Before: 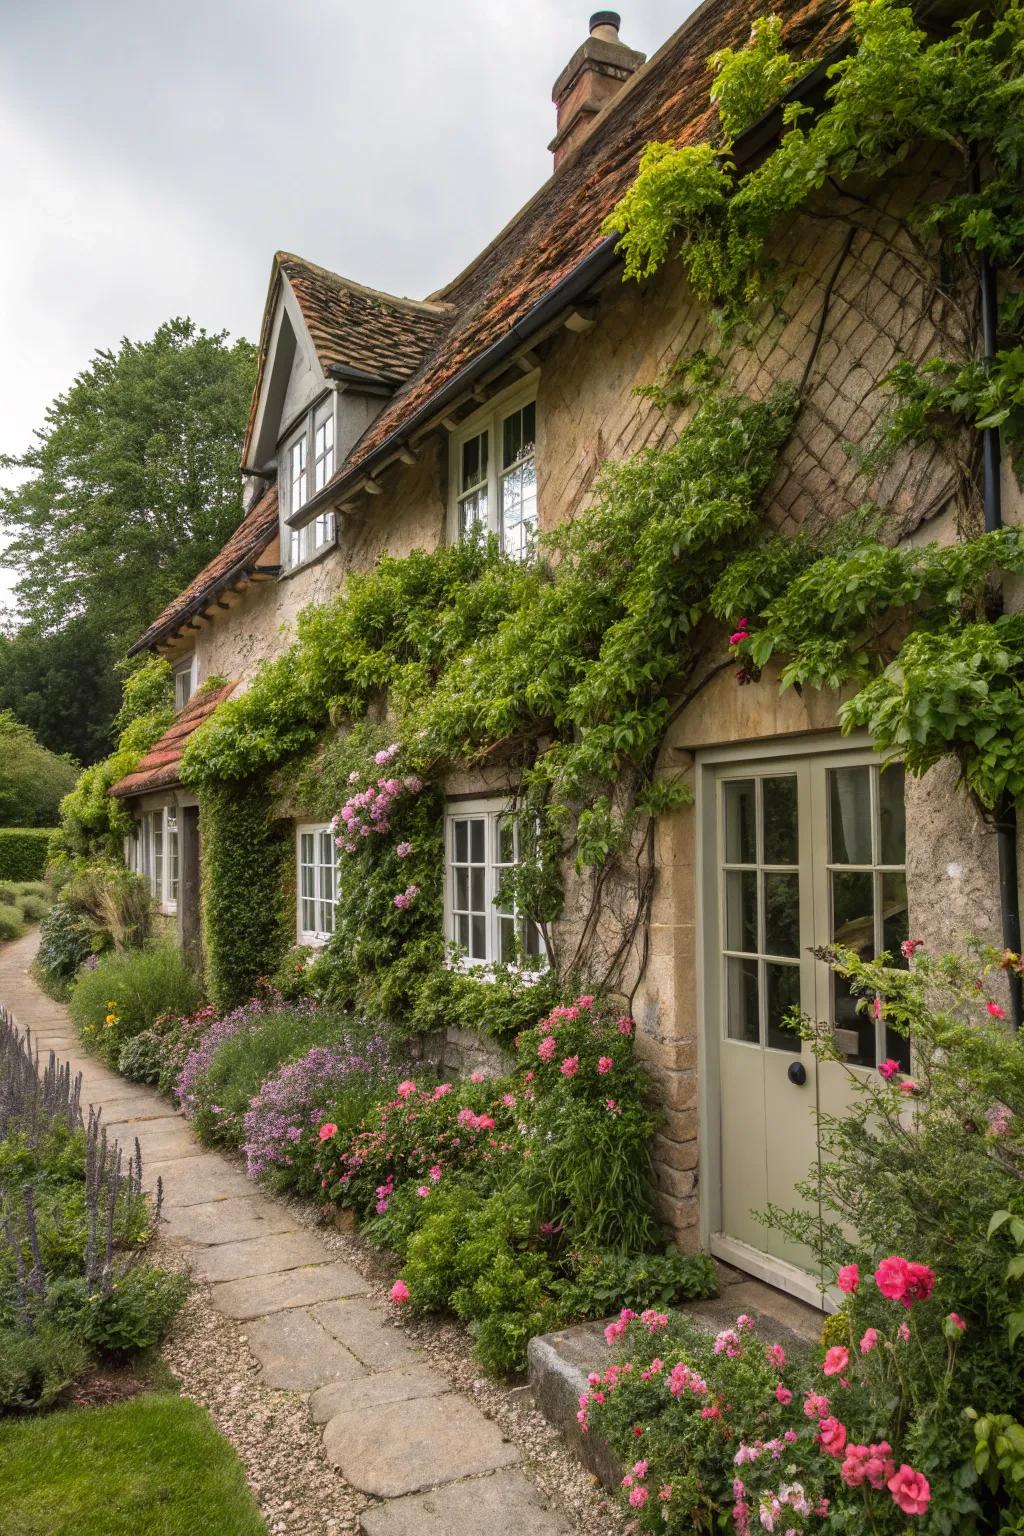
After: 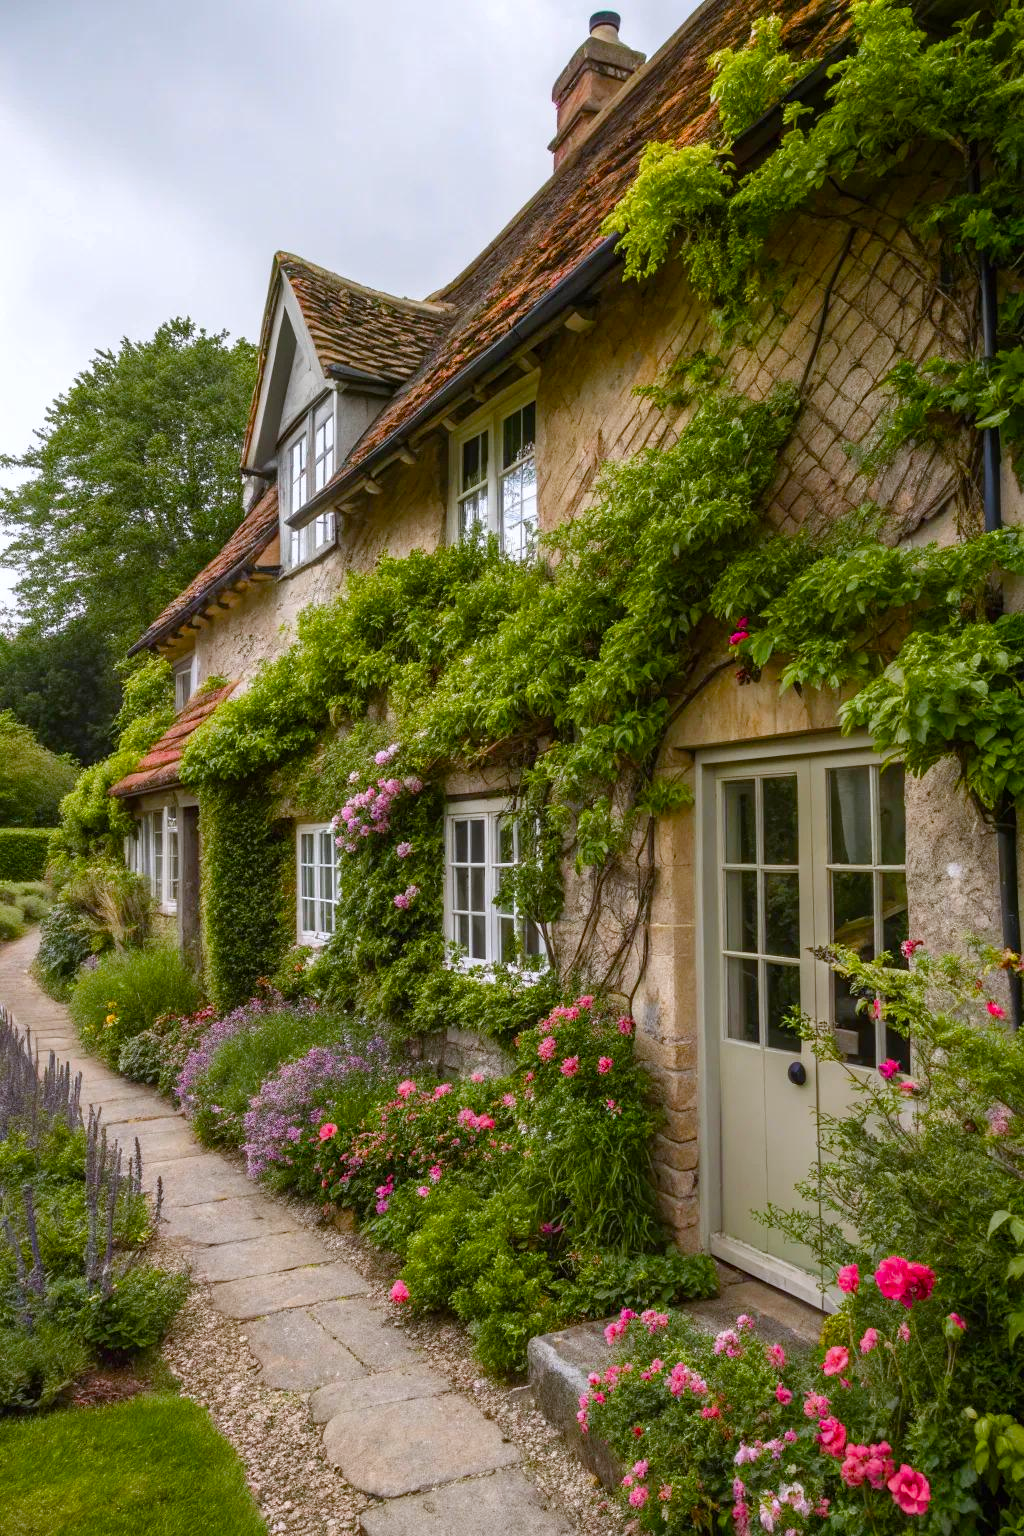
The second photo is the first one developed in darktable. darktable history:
color balance rgb: perceptual saturation grading › global saturation 20%, perceptual saturation grading › highlights -25%, perceptual saturation grading › shadows 50%
white balance: red 0.984, blue 1.059
